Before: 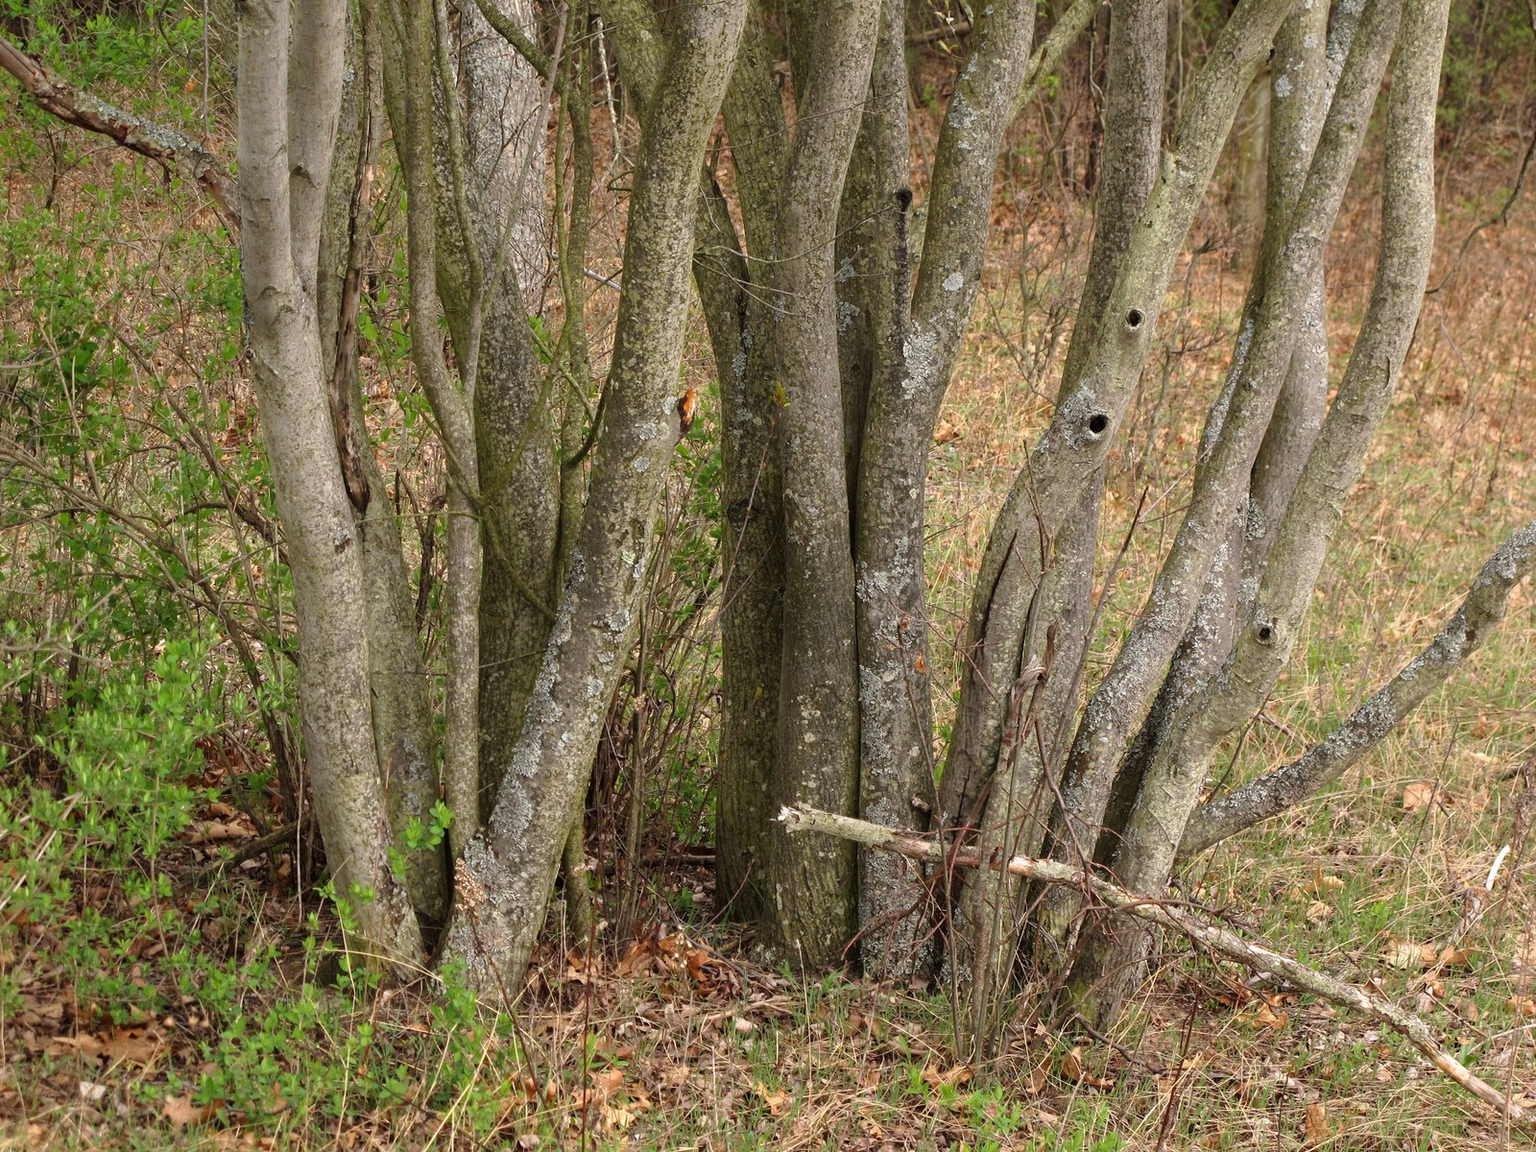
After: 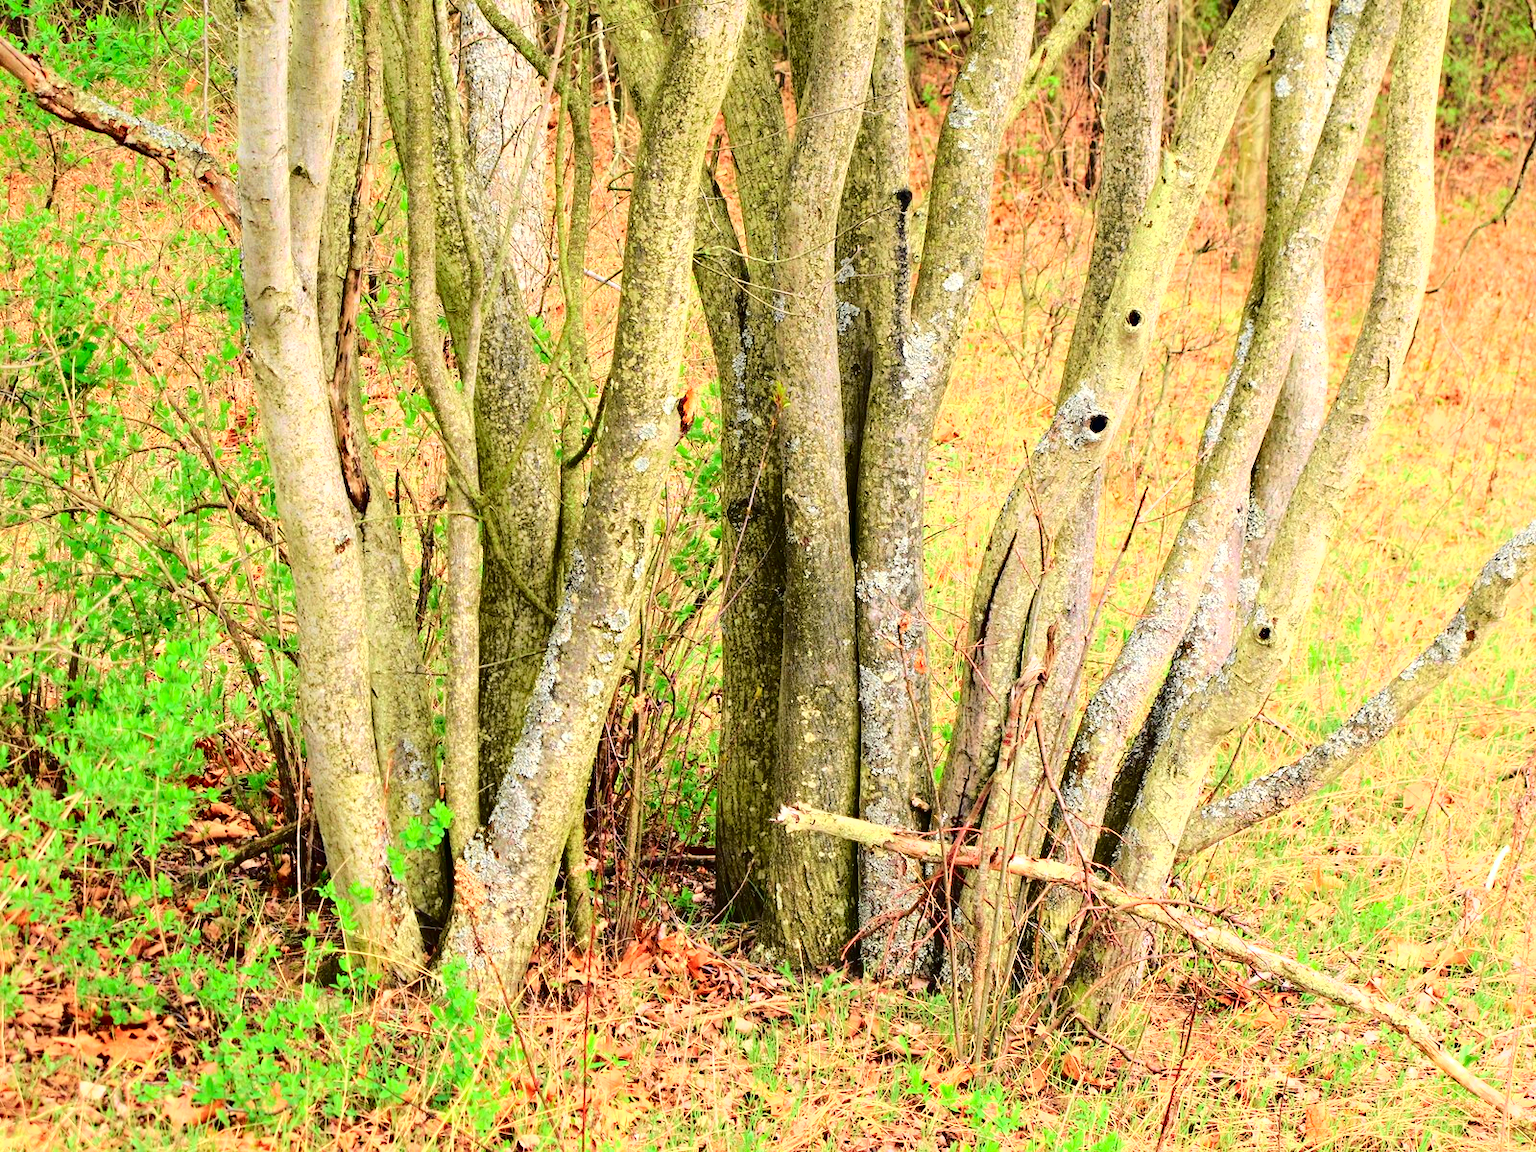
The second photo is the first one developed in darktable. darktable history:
haze removal: compatibility mode true, adaptive false
exposure: black level correction -0.002, exposure 1.115 EV, compensate highlight preservation false
fill light: exposure -2 EV, width 8.6
tone curve: curves: ch0 [(0, 0.023) (0.103, 0.087) (0.277, 0.28) (0.438, 0.547) (0.546, 0.678) (0.735, 0.843) (0.994, 1)]; ch1 [(0, 0) (0.371, 0.261) (0.465, 0.42) (0.488, 0.477) (0.512, 0.513) (0.542, 0.581) (0.574, 0.647) (0.636, 0.747) (1, 1)]; ch2 [(0, 0) (0.369, 0.388) (0.449, 0.431) (0.478, 0.471) (0.516, 0.517) (0.575, 0.642) (0.649, 0.726) (1, 1)], color space Lab, independent channels, preserve colors none
